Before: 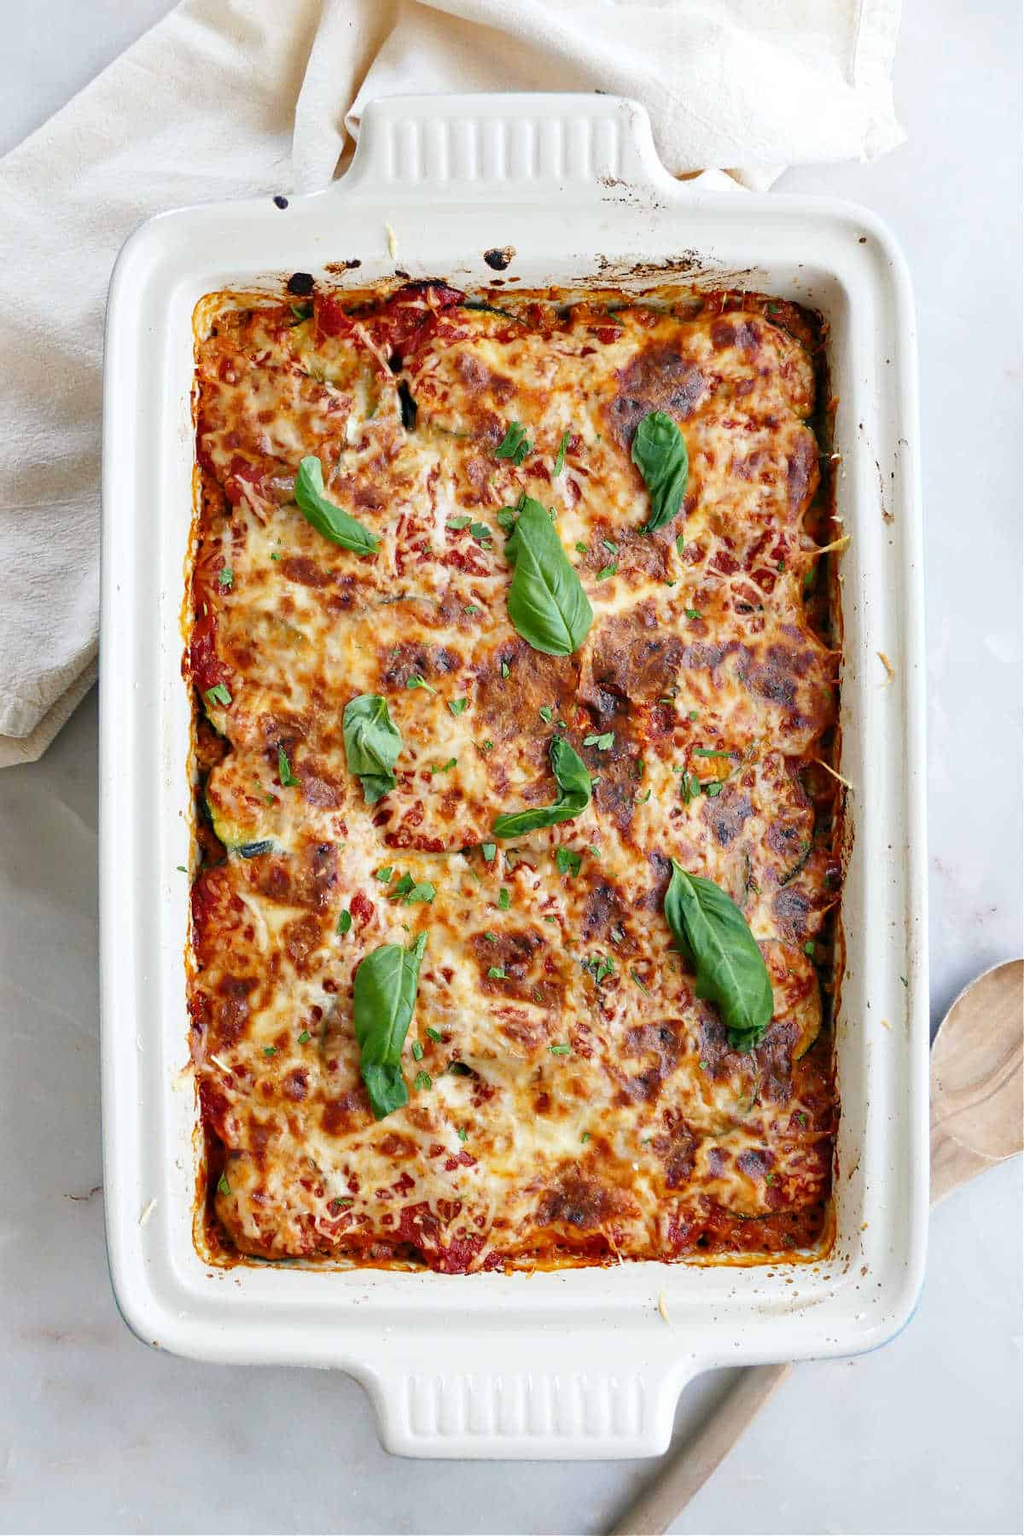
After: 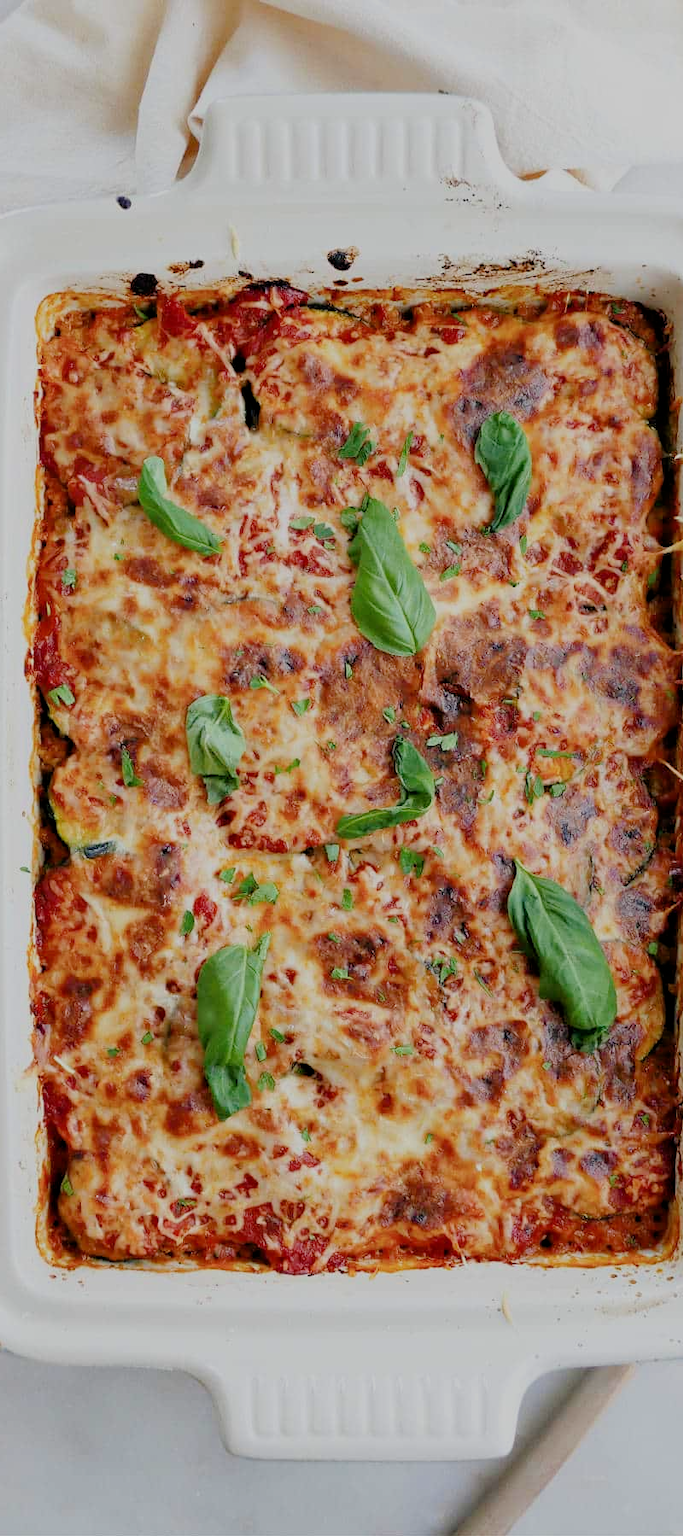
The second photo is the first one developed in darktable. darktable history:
crop: left 15.396%, right 17.843%
tone equalizer: on, module defaults
exposure: black level correction 0.002, compensate highlight preservation false
filmic rgb: black relative exposure -6.57 EV, white relative exposure 4.72 EV, hardness 3.14, contrast 0.811
